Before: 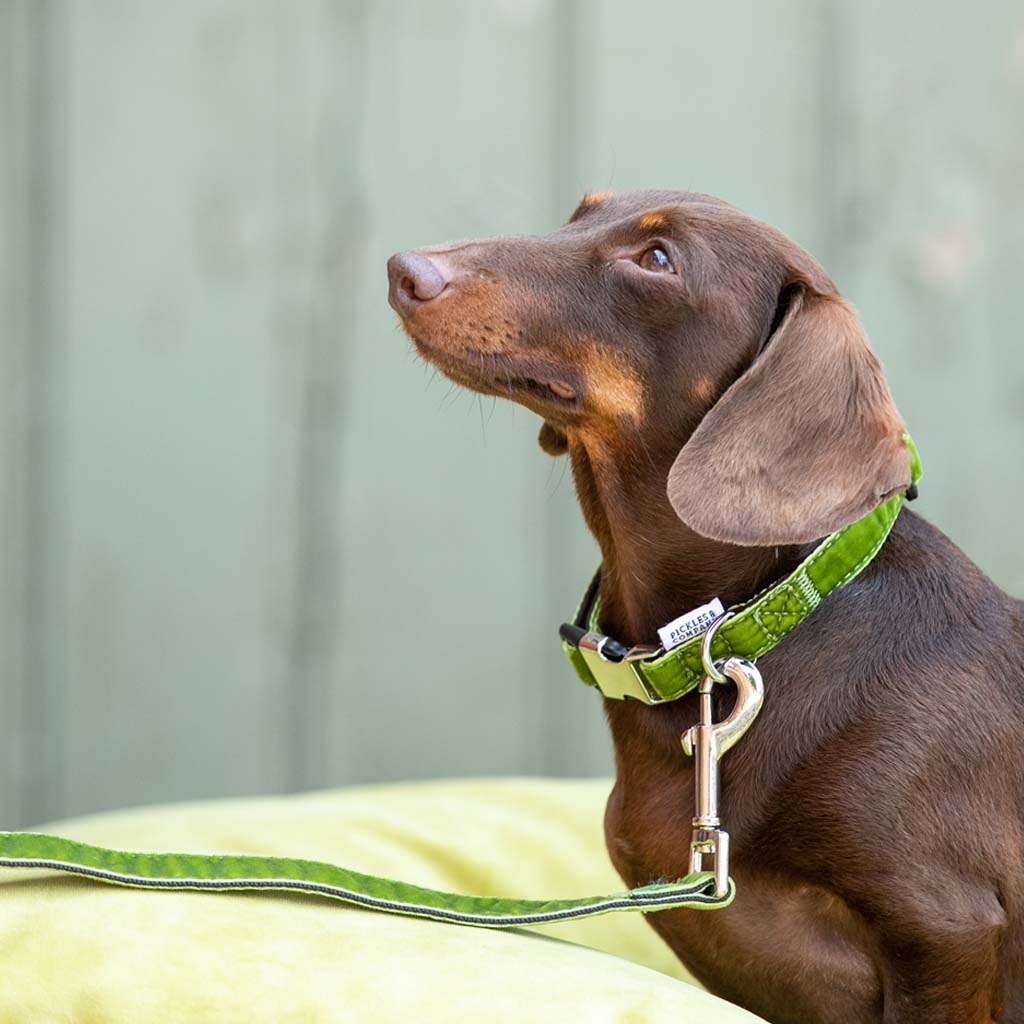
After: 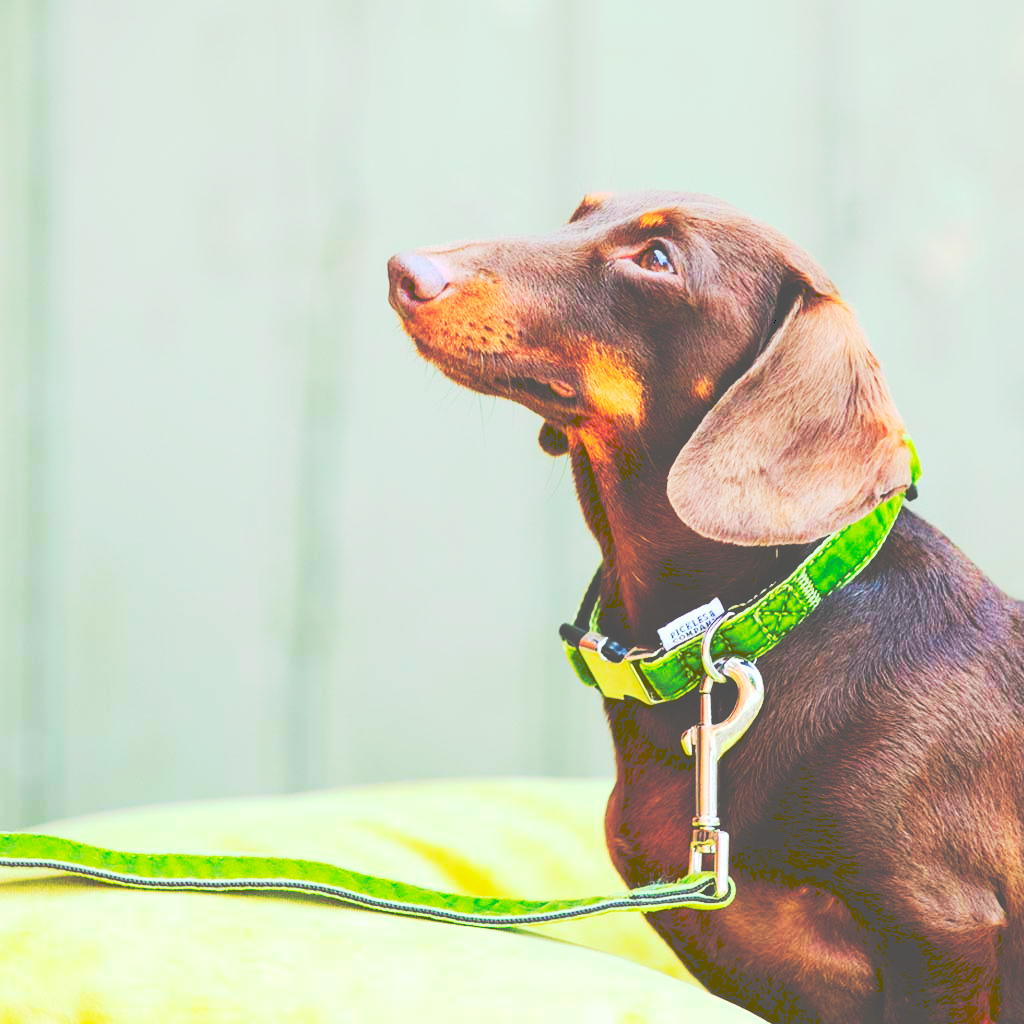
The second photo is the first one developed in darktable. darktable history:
contrast brightness saturation: contrast 0.2, brightness 0.2, saturation 0.8
tone curve: curves: ch0 [(0, 0) (0.003, 0.331) (0.011, 0.333) (0.025, 0.333) (0.044, 0.334) (0.069, 0.335) (0.1, 0.338) (0.136, 0.342) (0.177, 0.347) (0.224, 0.352) (0.277, 0.359) (0.335, 0.39) (0.399, 0.434) (0.468, 0.509) (0.543, 0.615) (0.623, 0.731) (0.709, 0.814) (0.801, 0.88) (0.898, 0.921) (1, 1)], preserve colors none
white balance: red 0.978, blue 0.999
